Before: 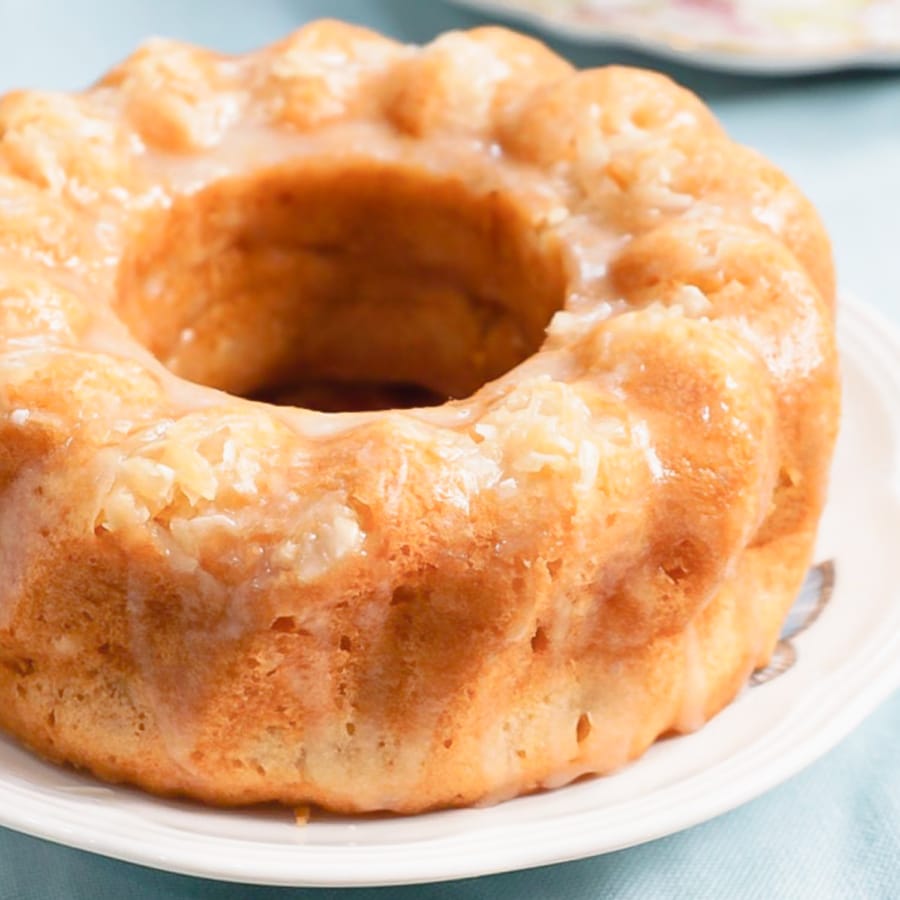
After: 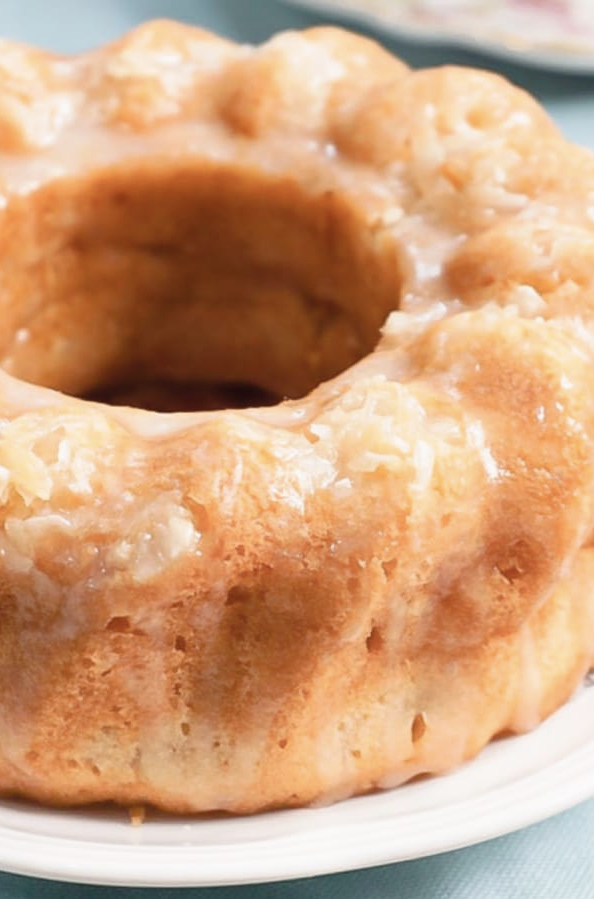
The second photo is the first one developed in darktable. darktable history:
crop and rotate: left 18.442%, right 15.508%
color correction: saturation 0.8
